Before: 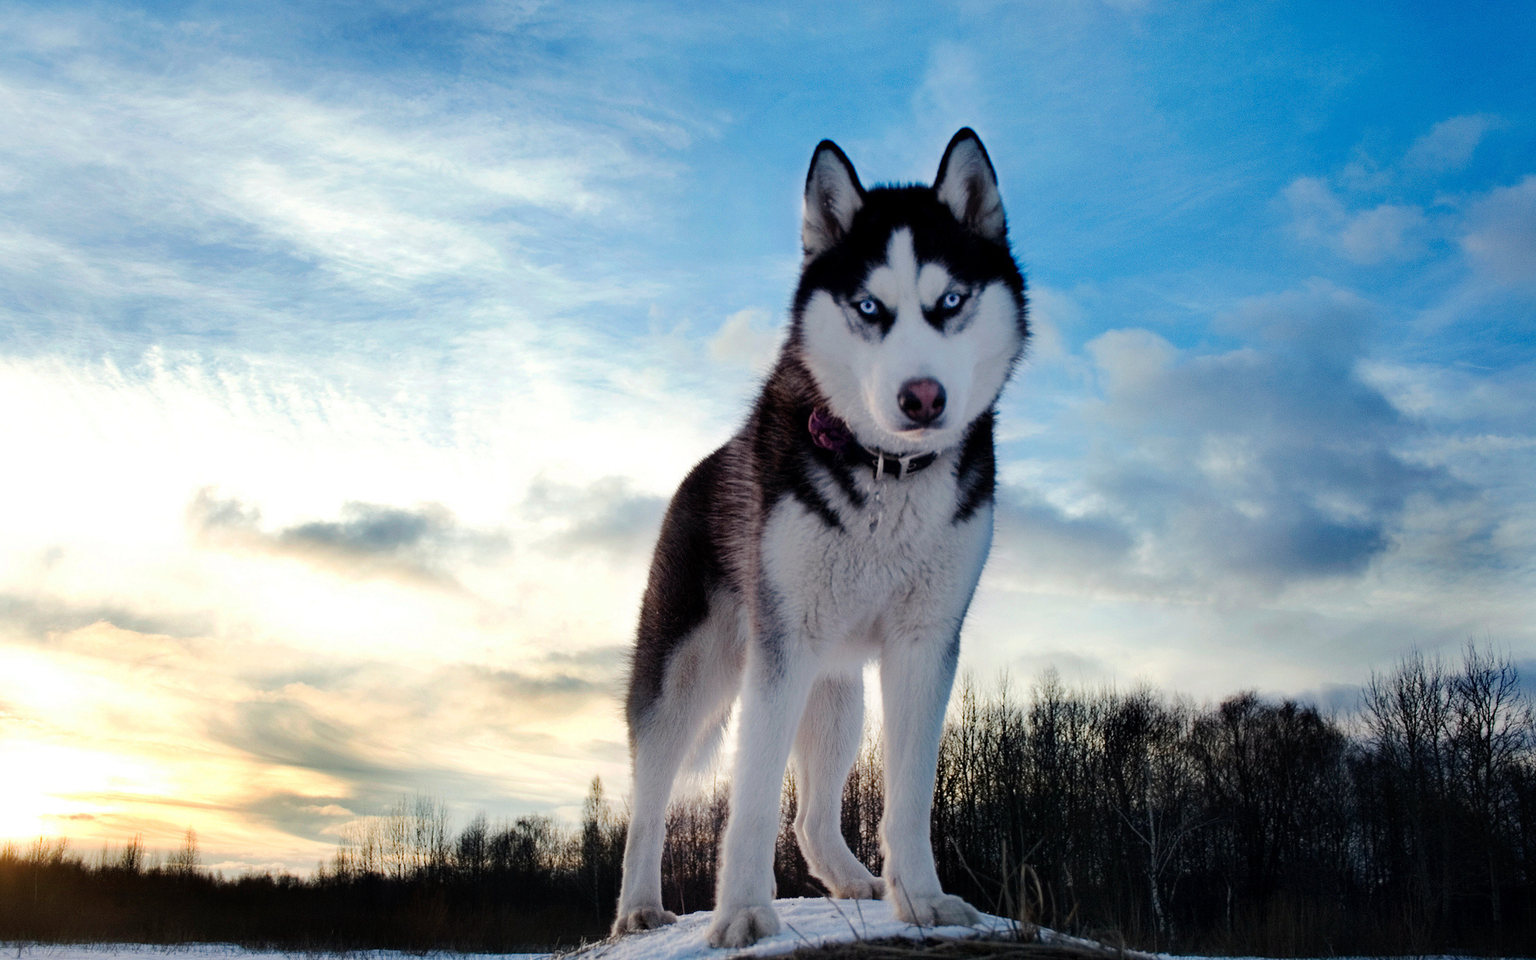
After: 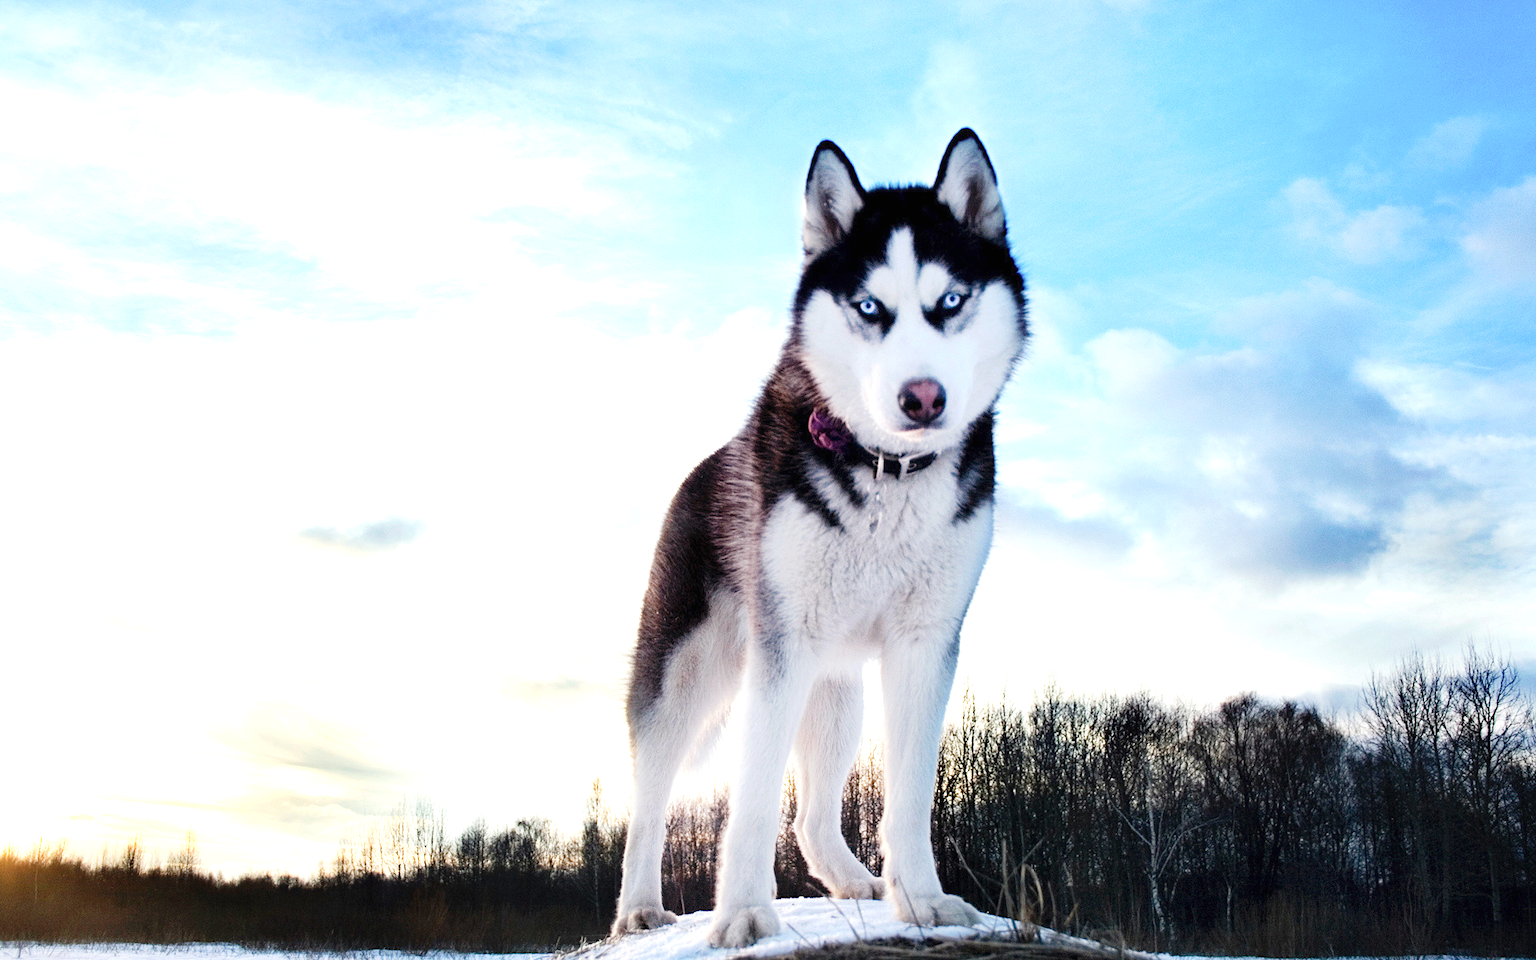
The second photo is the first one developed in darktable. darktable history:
exposure: black level correction 0, exposure 1.1 EV, compensate highlight preservation false
tone curve: curves: ch0 [(0, 0) (0.003, 0.004) (0.011, 0.015) (0.025, 0.033) (0.044, 0.059) (0.069, 0.093) (0.1, 0.133) (0.136, 0.182) (0.177, 0.237) (0.224, 0.3) (0.277, 0.369) (0.335, 0.437) (0.399, 0.511) (0.468, 0.584) (0.543, 0.656) (0.623, 0.729) (0.709, 0.8) (0.801, 0.872) (0.898, 0.935) (1, 1)], preserve colors none
